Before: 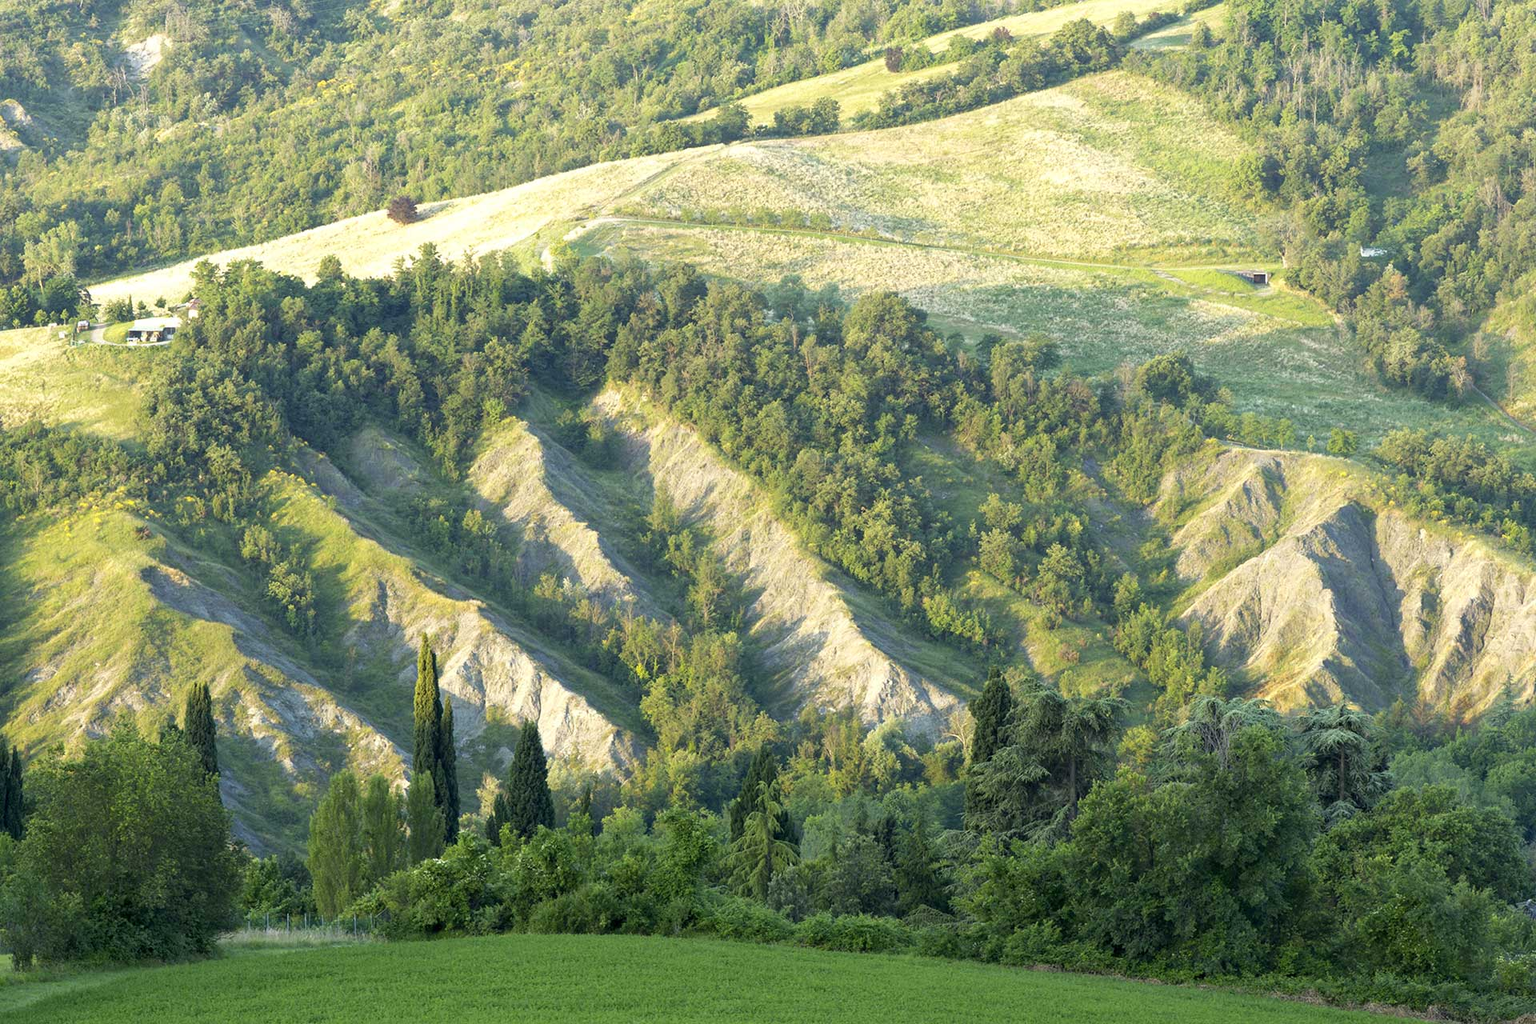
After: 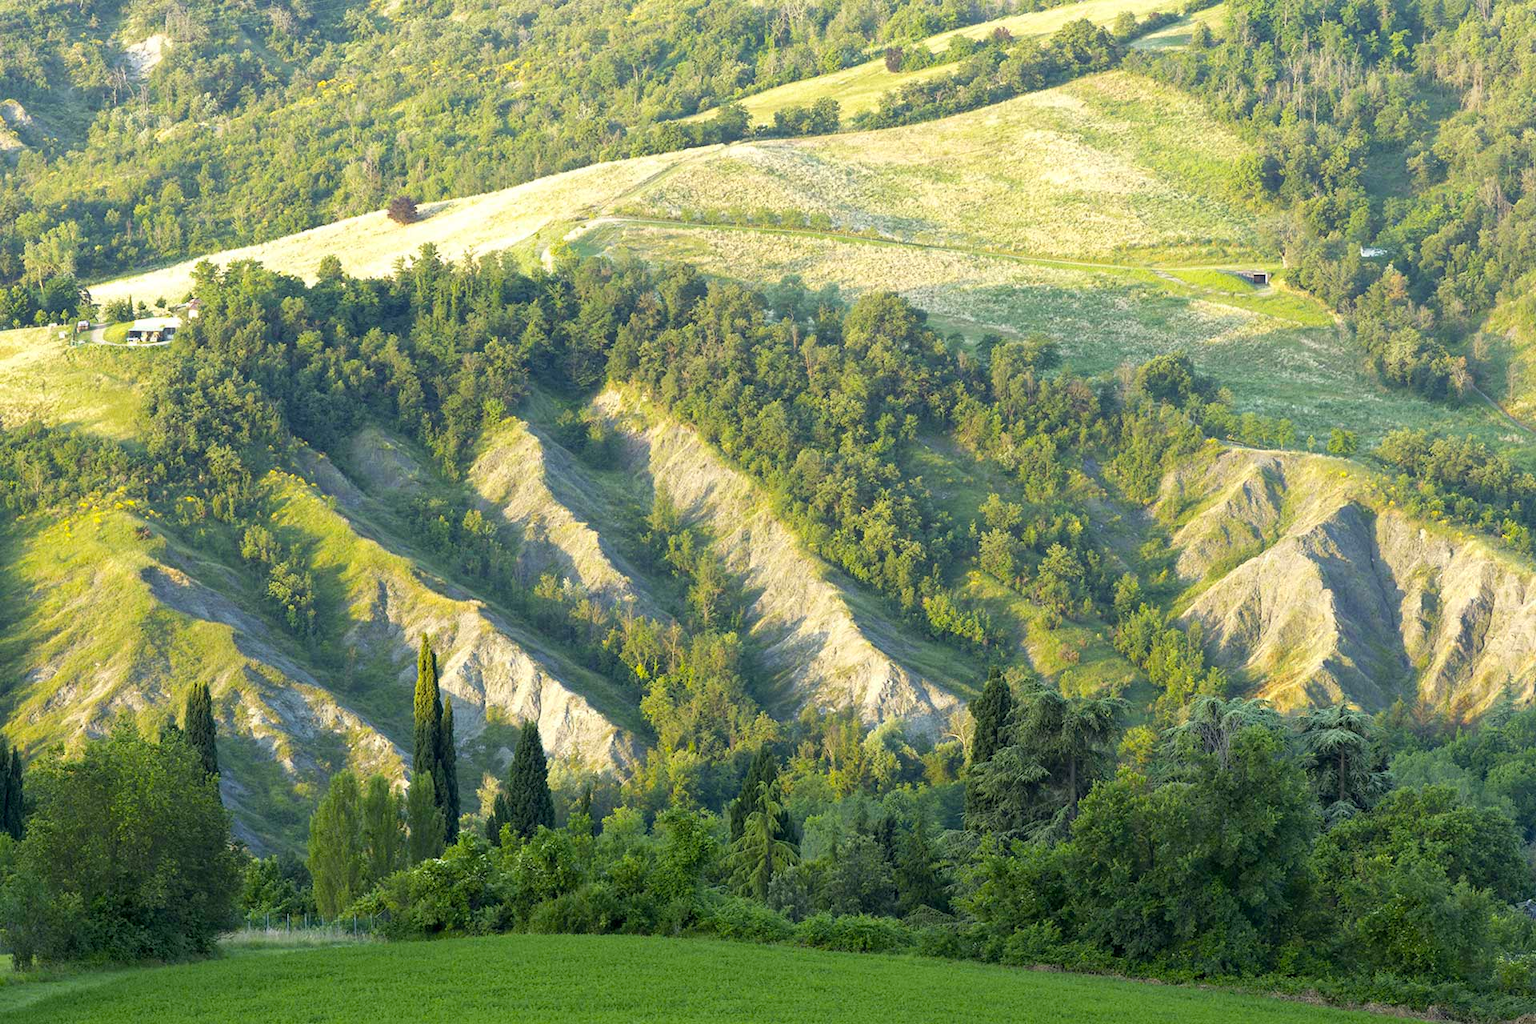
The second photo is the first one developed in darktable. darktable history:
color balance rgb: perceptual saturation grading › global saturation 19.701%
